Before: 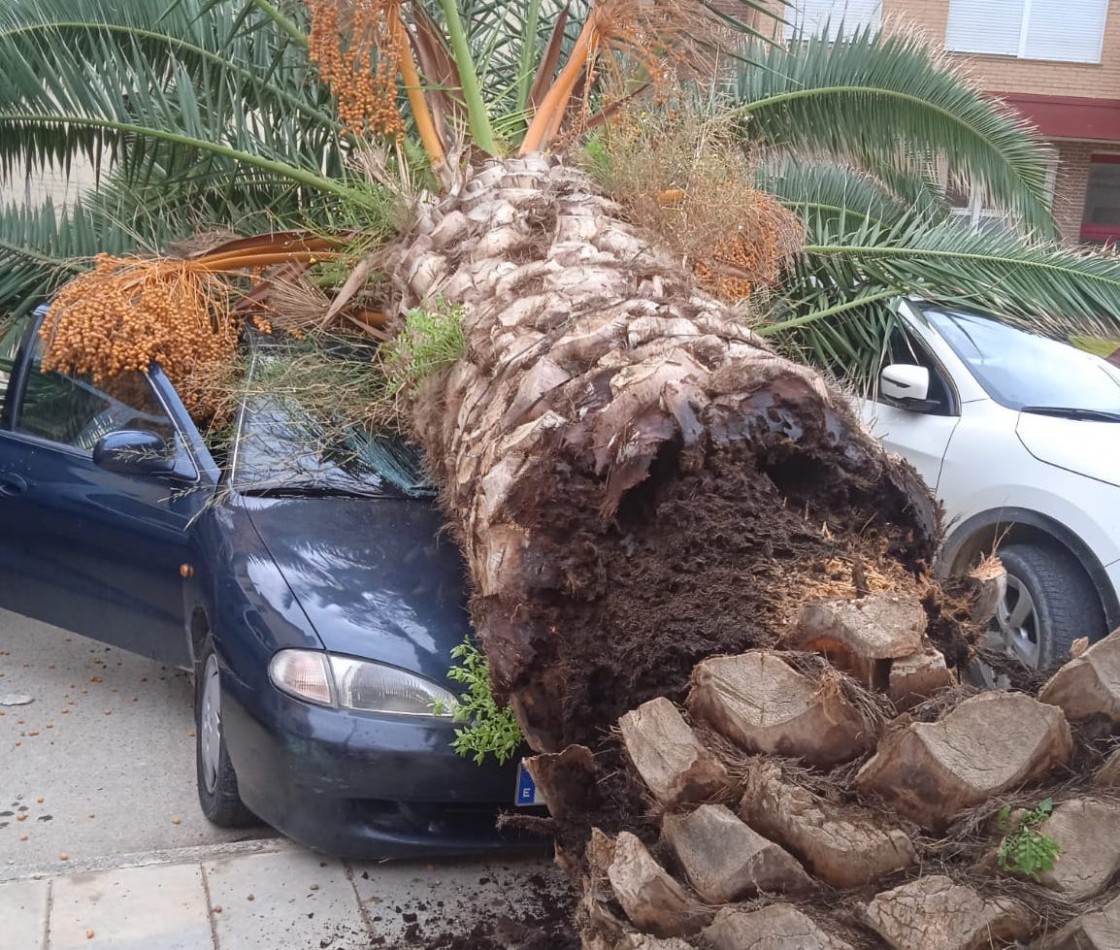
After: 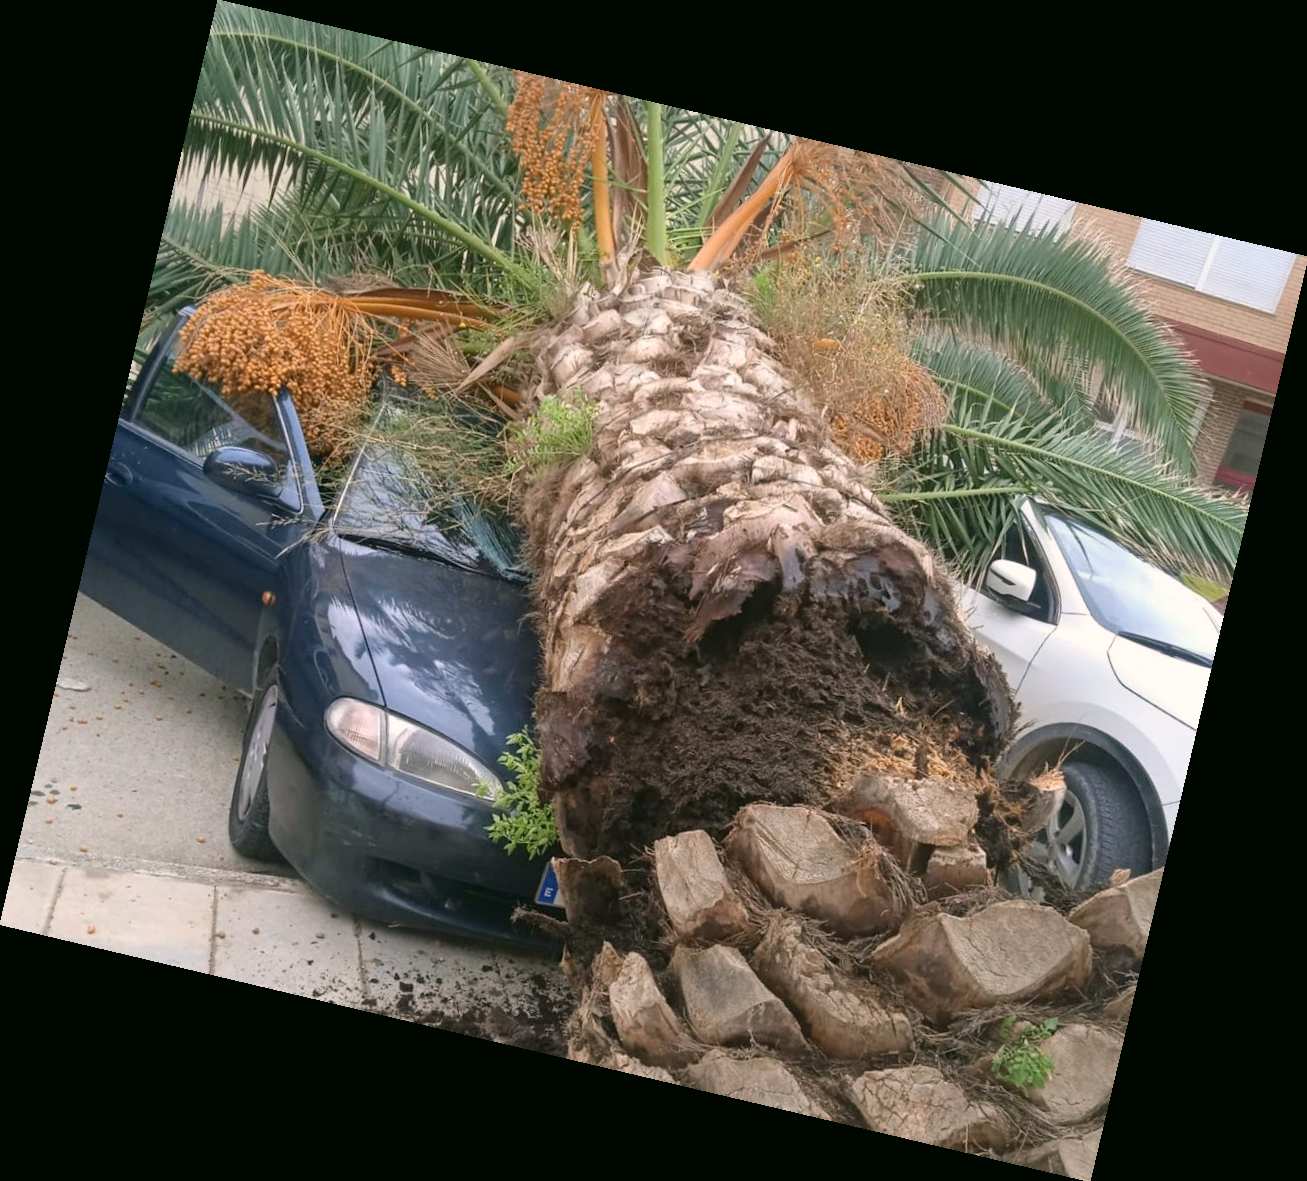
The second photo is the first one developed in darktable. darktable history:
color correction: highlights a* 4.02, highlights b* 4.98, shadows a* -7.55, shadows b* 4.98
shadows and highlights: radius 125.46, shadows 30.51, highlights -30.51, low approximation 0.01, soften with gaussian
rotate and perspective: rotation 13.27°, automatic cropping off
